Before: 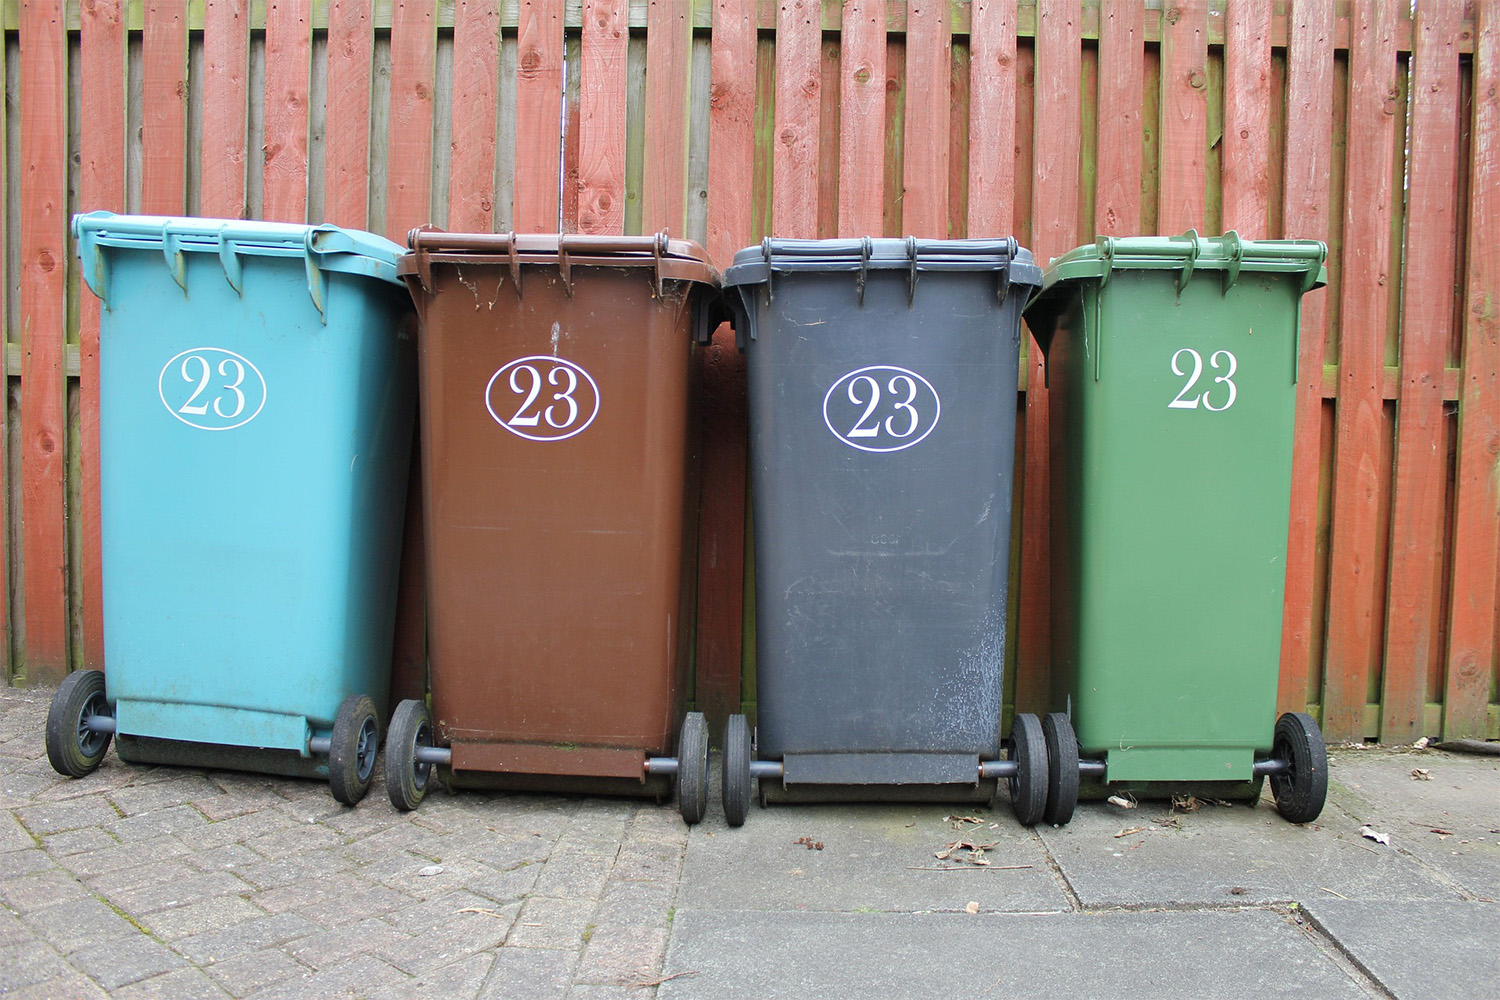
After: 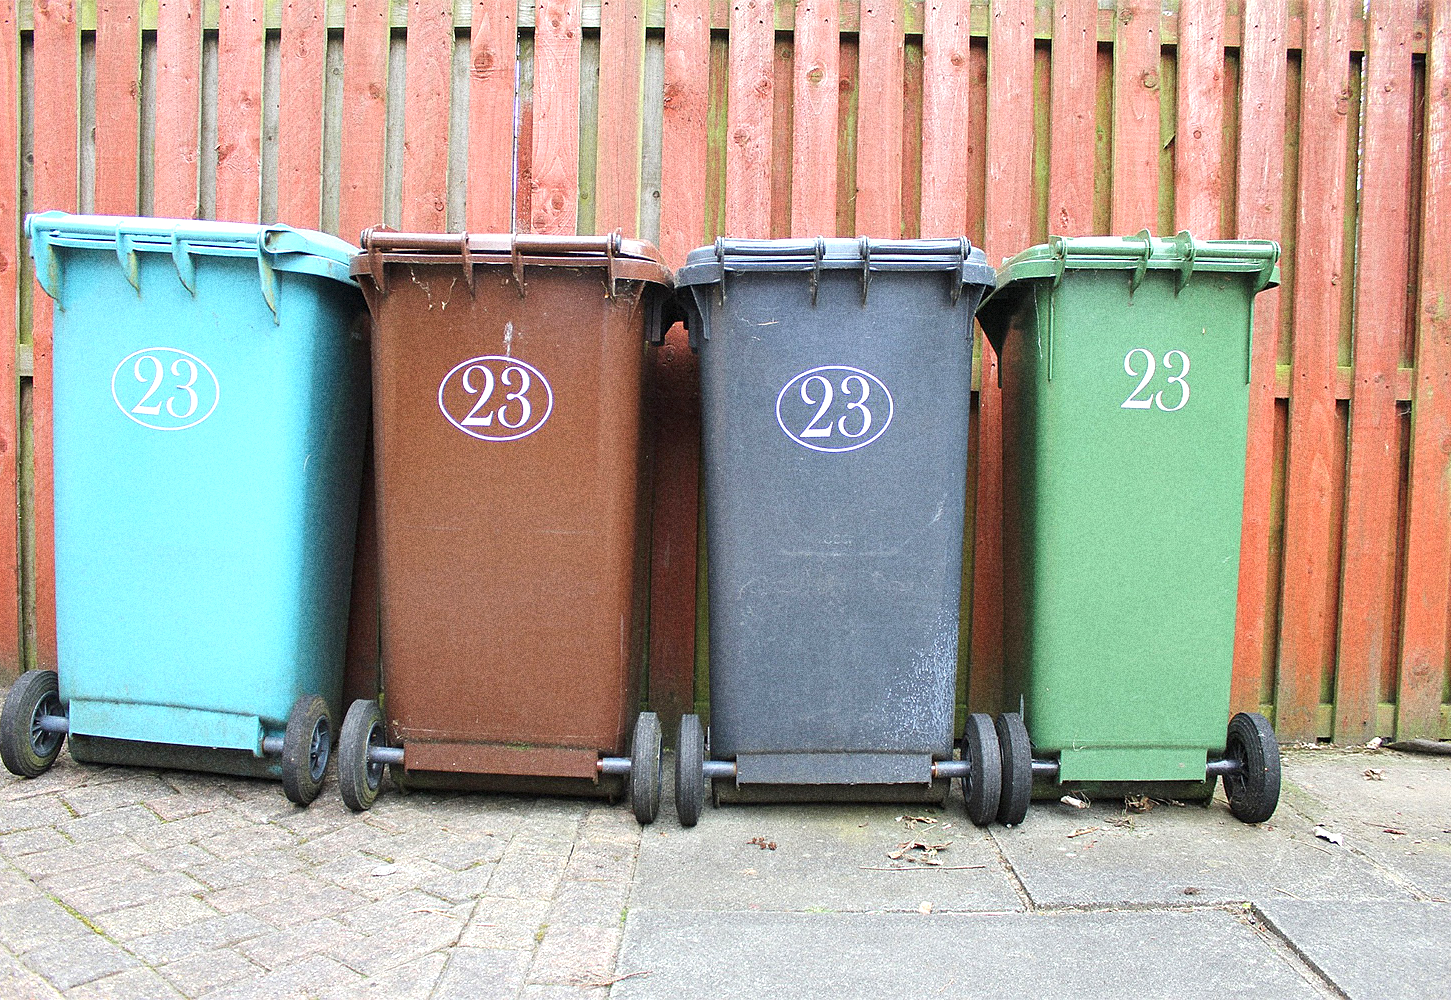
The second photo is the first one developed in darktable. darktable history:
grain: coarseness 14.49 ISO, strength 48.04%, mid-tones bias 35%
sharpen: radius 1
crop and rotate: left 3.238%
exposure: exposure 0.6 EV, compensate highlight preservation false
